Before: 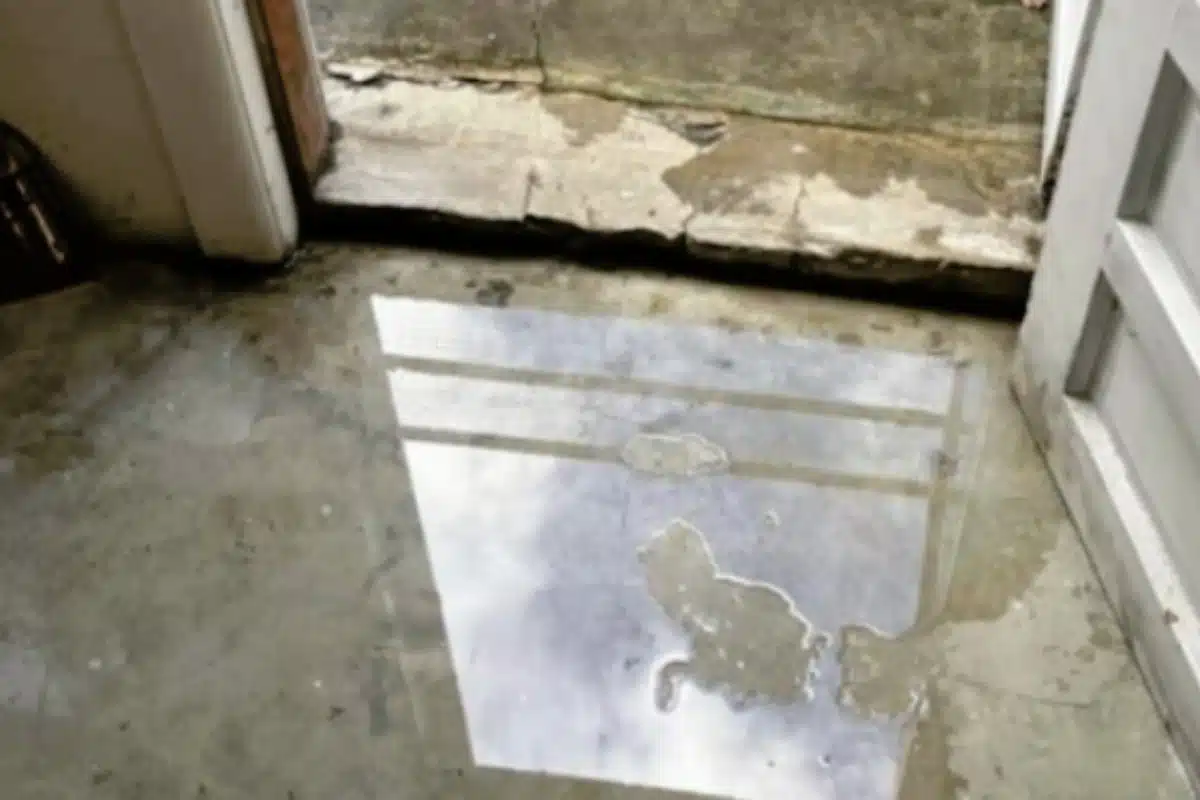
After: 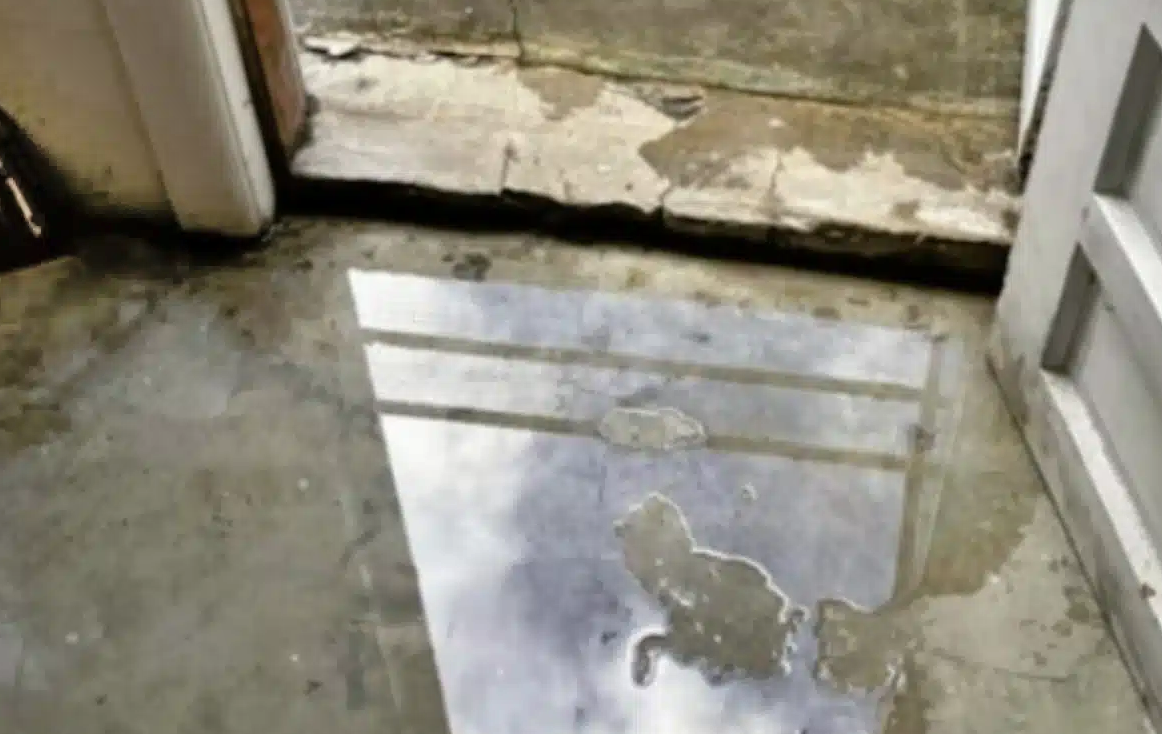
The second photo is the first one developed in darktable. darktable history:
crop: left 1.964%, top 3.251%, right 1.122%, bottom 4.933%
shadows and highlights: shadows 75, highlights -60.85, soften with gaussian
